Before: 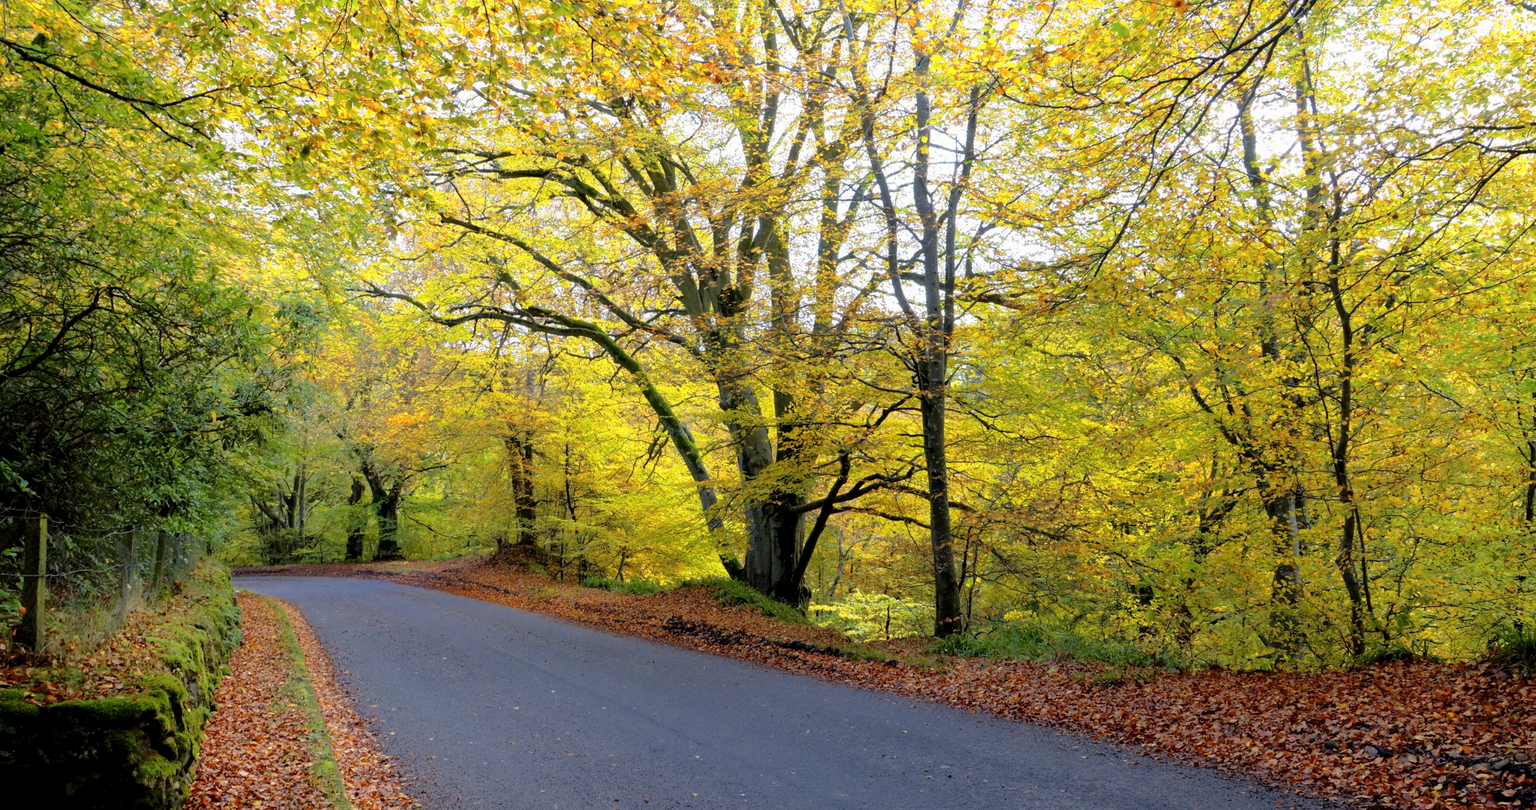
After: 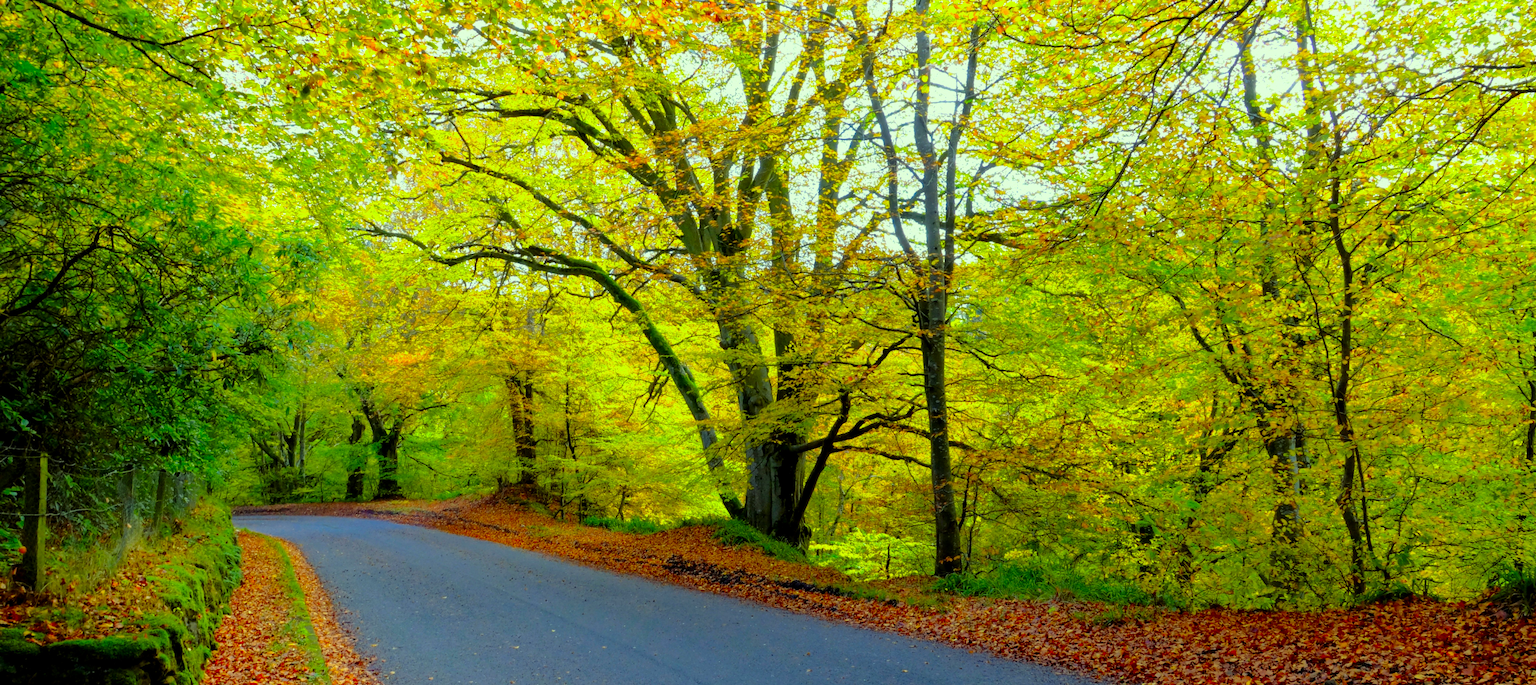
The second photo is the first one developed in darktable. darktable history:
color correction: highlights a* -11.03, highlights b* 9.81, saturation 1.71
crop: top 7.559%, bottom 7.728%
